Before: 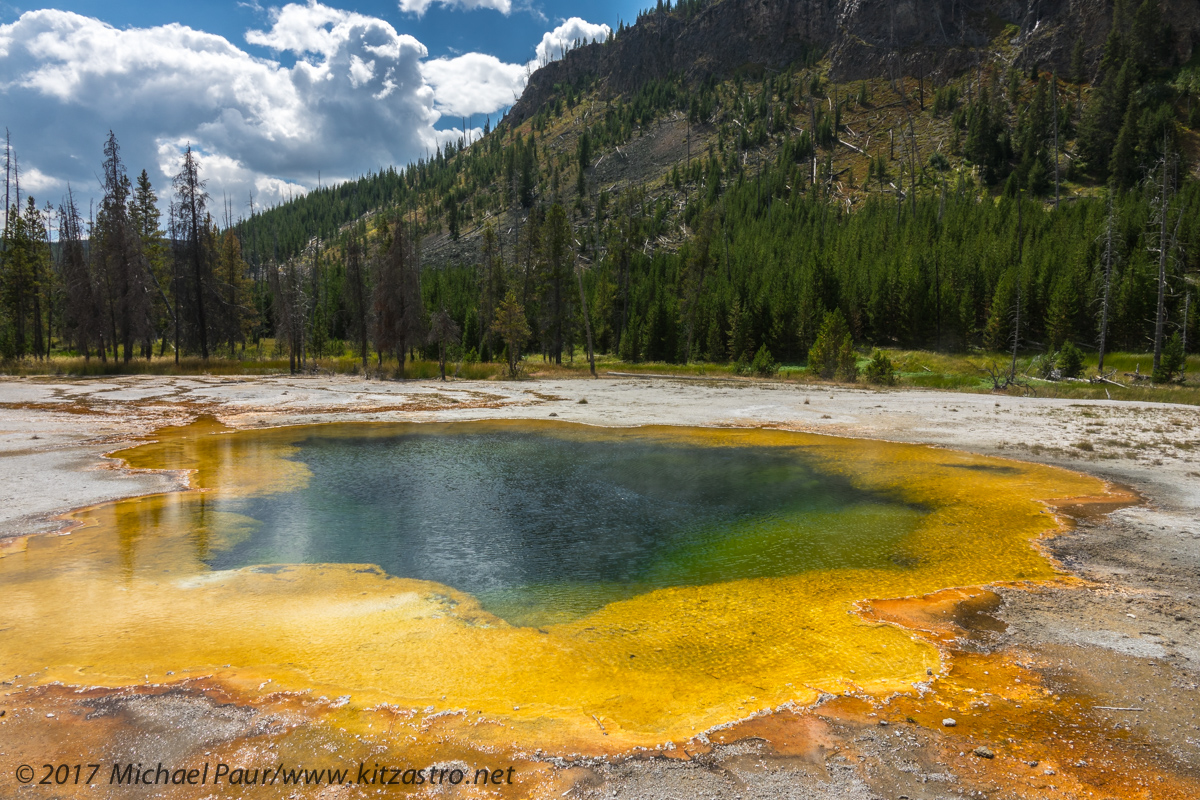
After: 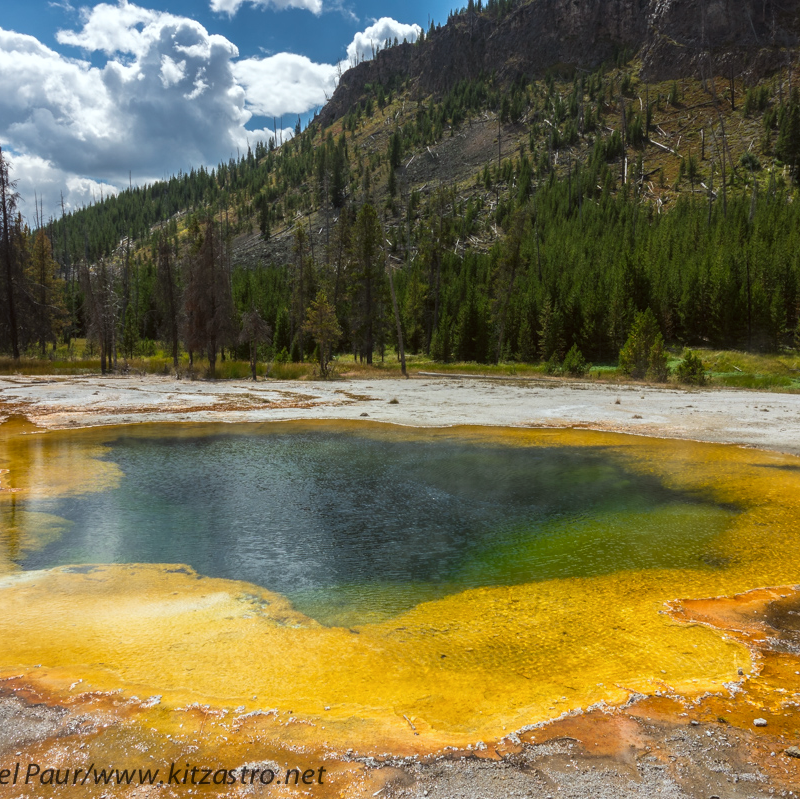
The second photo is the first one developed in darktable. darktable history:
crop and rotate: left 15.754%, right 17.579%
color correction: highlights a* -2.73, highlights b* -2.09, shadows a* 2.41, shadows b* 2.73
